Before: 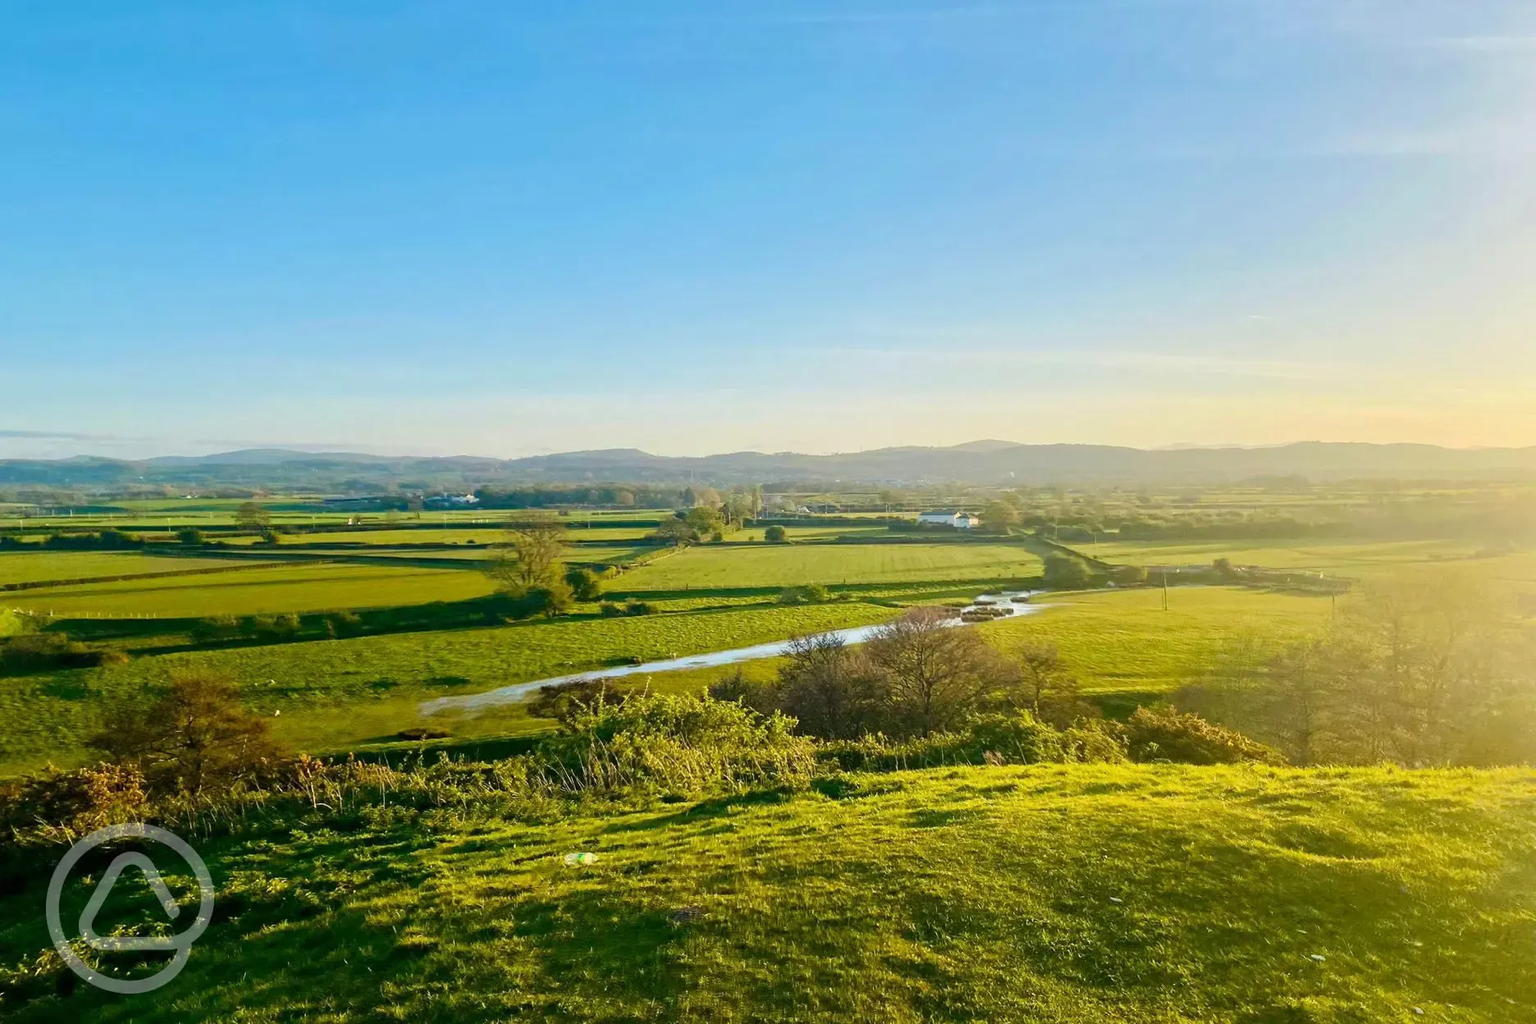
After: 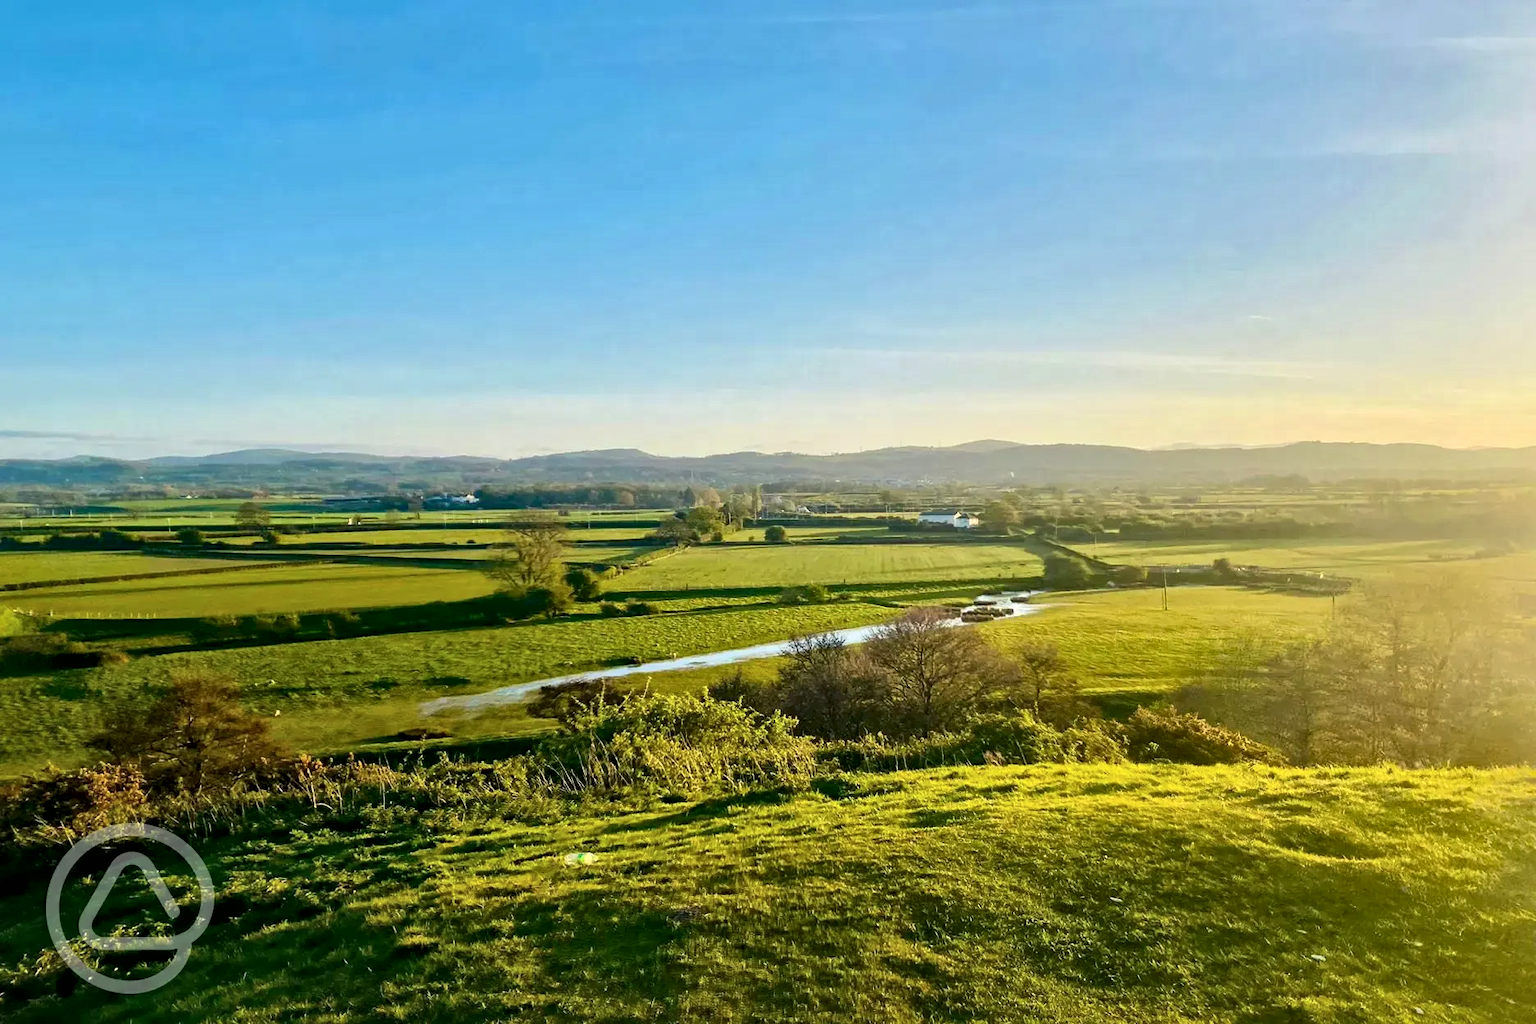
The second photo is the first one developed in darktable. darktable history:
local contrast: mode bilateral grid, contrast 25, coarseness 47, detail 151%, midtone range 0.2
base curve: curves: ch0 [(0, 0) (0.303, 0.277) (1, 1)], preserve colors none
